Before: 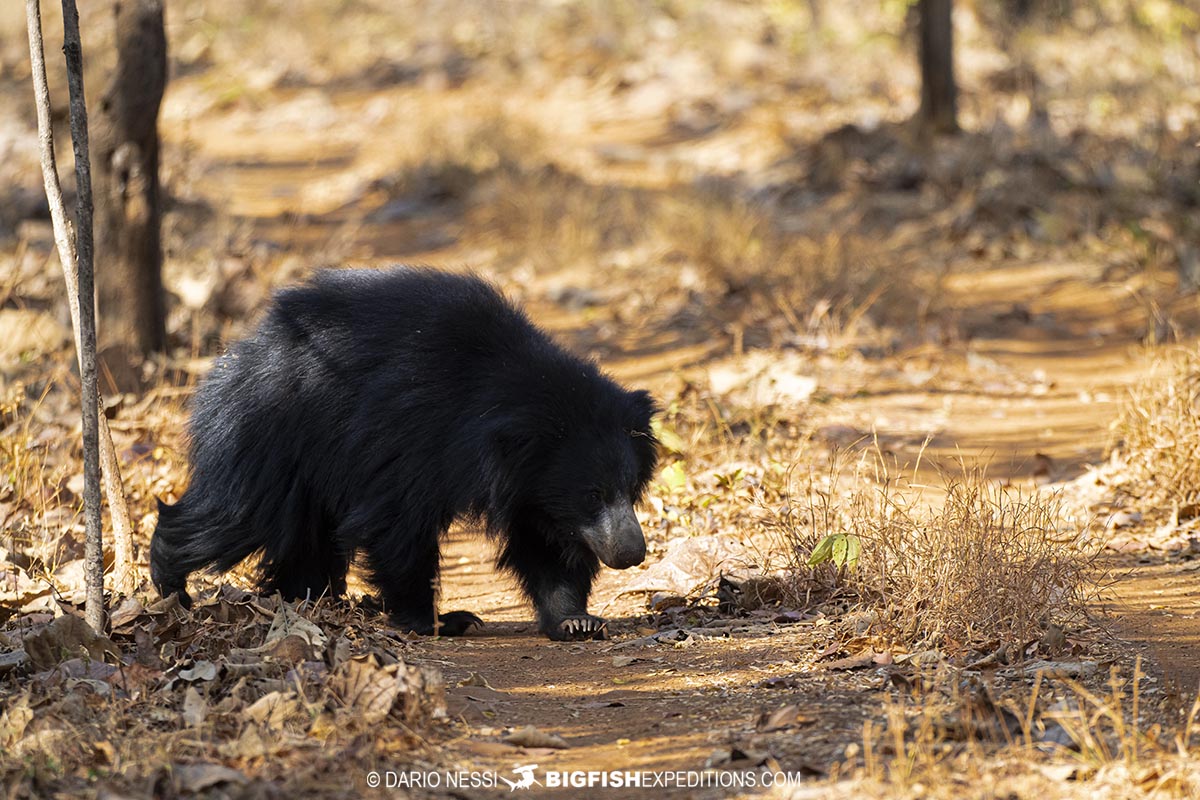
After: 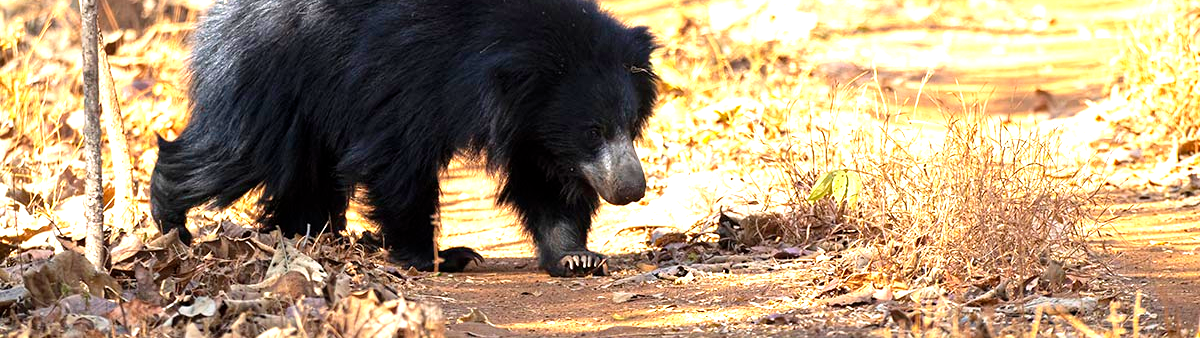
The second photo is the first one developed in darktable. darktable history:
exposure: exposure 1.205 EV, compensate highlight preservation false
crop: top 45.574%, bottom 12.108%
